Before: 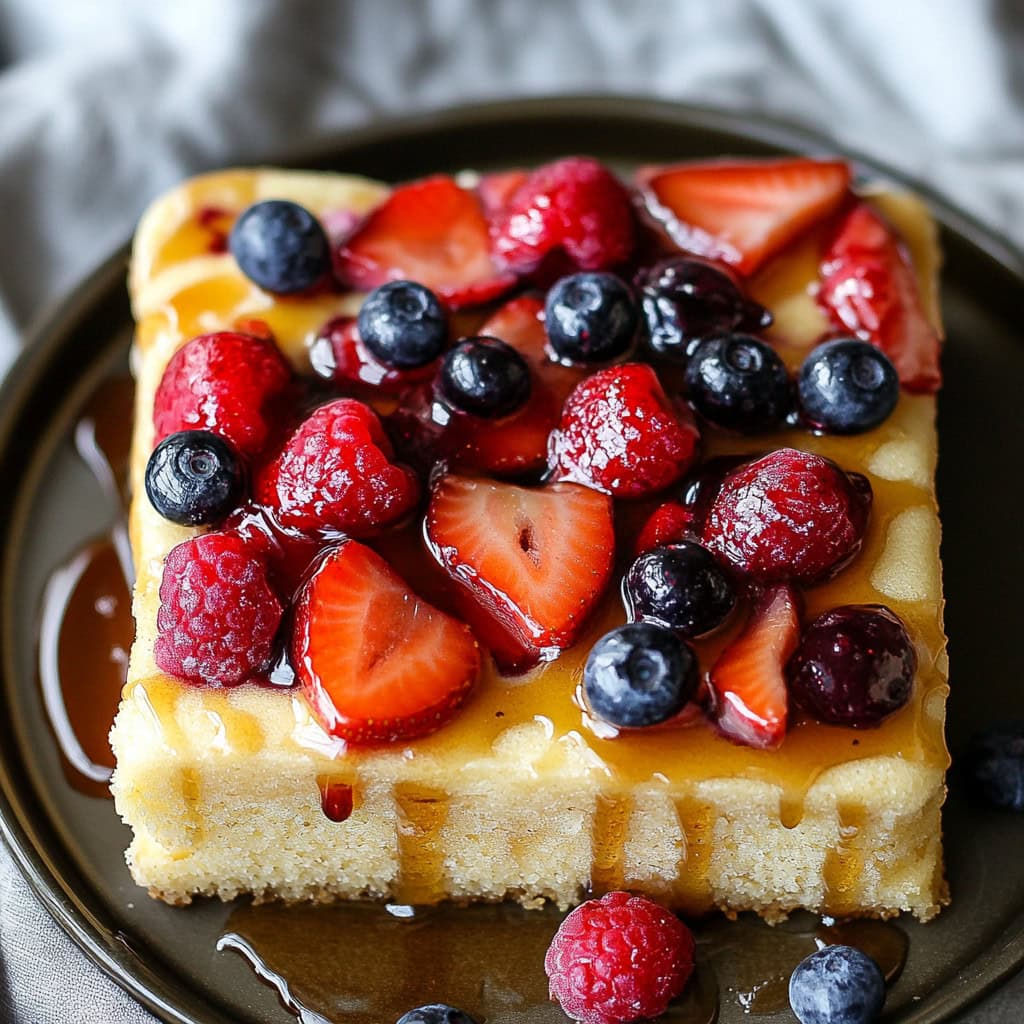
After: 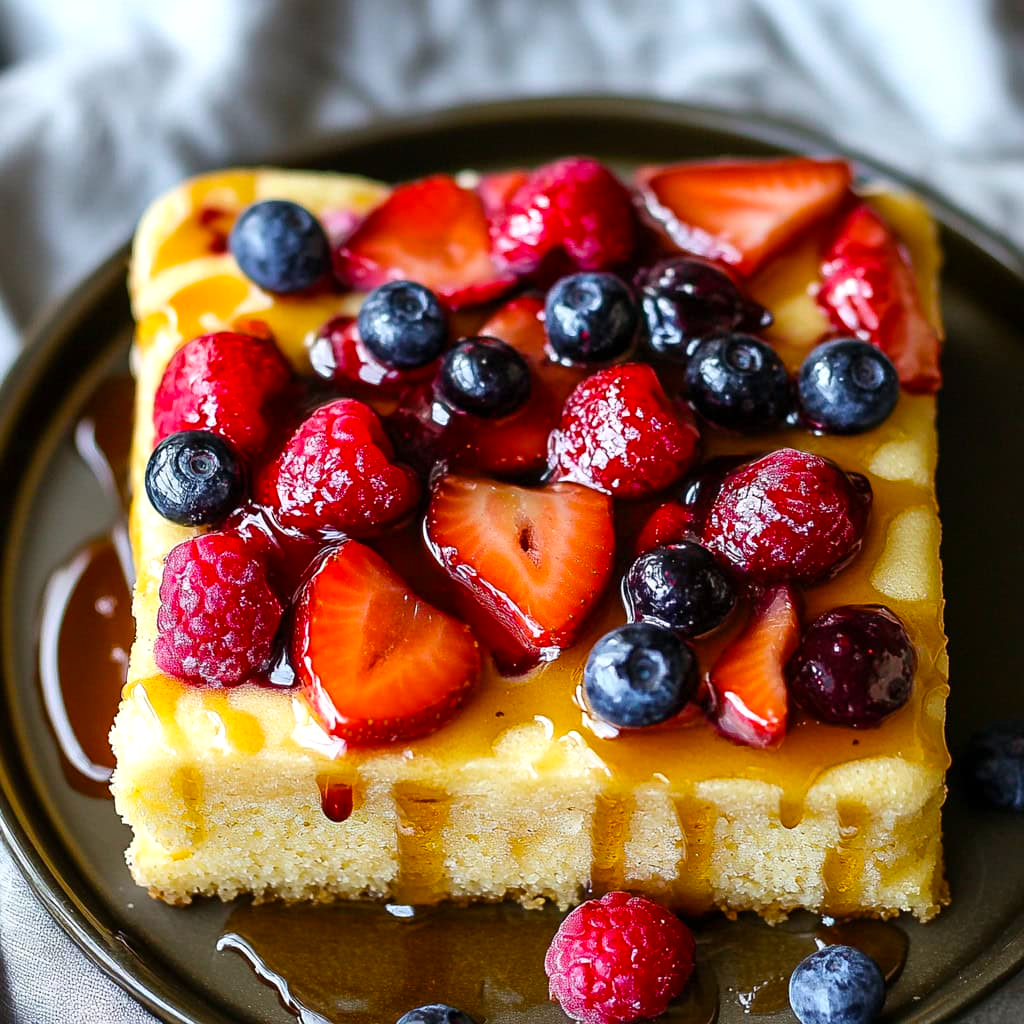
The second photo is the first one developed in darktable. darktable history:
exposure: exposure 0.178 EV, compensate exposure bias true, compensate highlight preservation false
color balance rgb: perceptual saturation grading › global saturation 25%, global vibrance 20%
